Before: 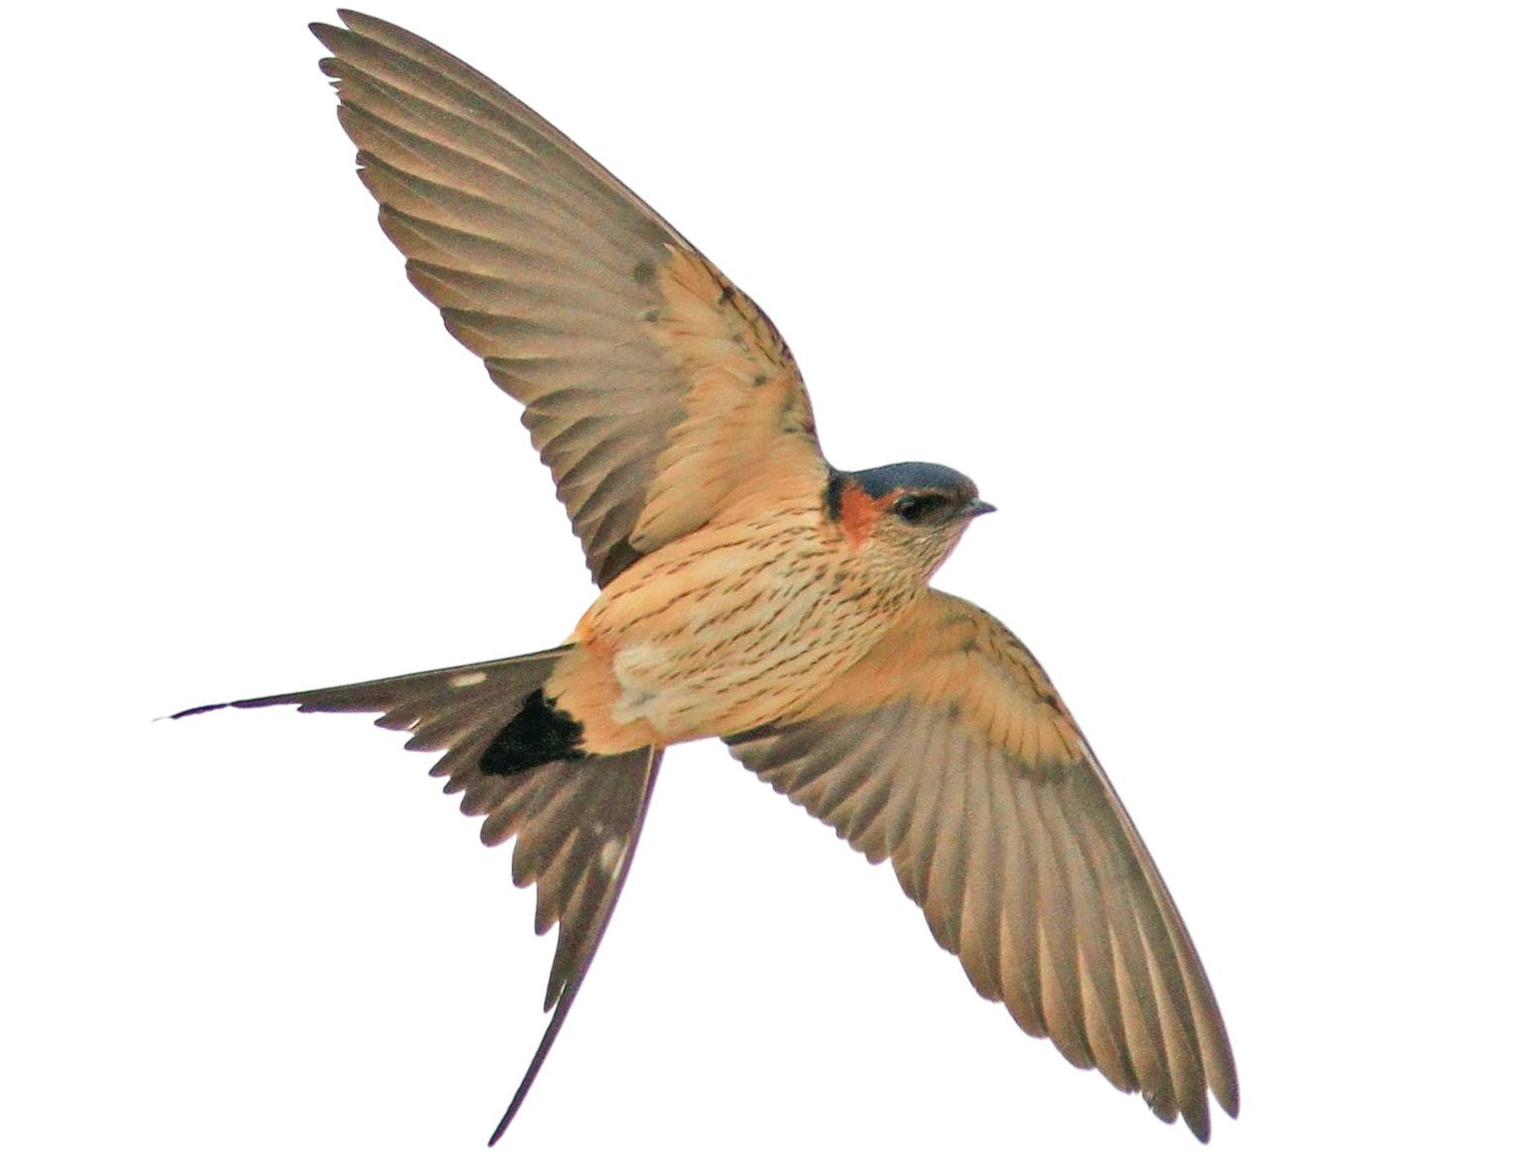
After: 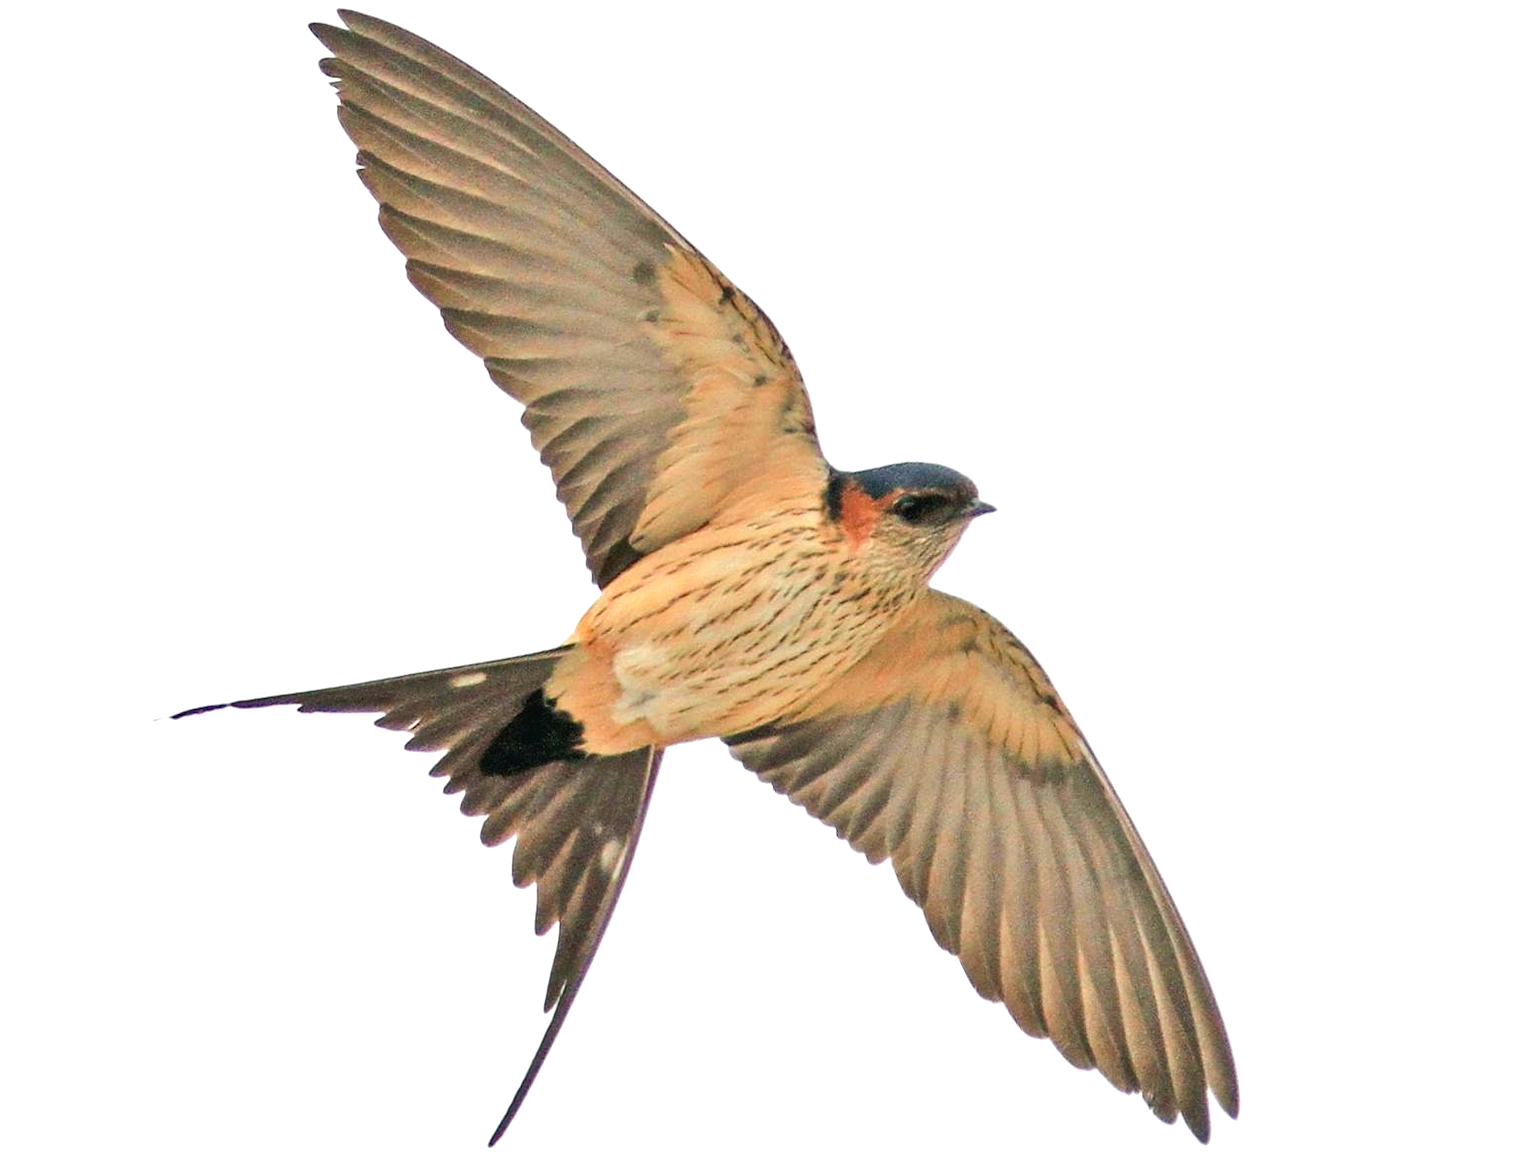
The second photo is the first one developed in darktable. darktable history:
tone equalizer: -8 EV -0.437 EV, -7 EV -0.381 EV, -6 EV -0.367 EV, -5 EV -0.233 EV, -3 EV 0.233 EV, -2 EV 0.331 EV, -1 EV 0.371 EV, +0 EV 0.418 EV, edges refinement/feathering 500, mask exposure compensation -1.57 EV, preserve details no
